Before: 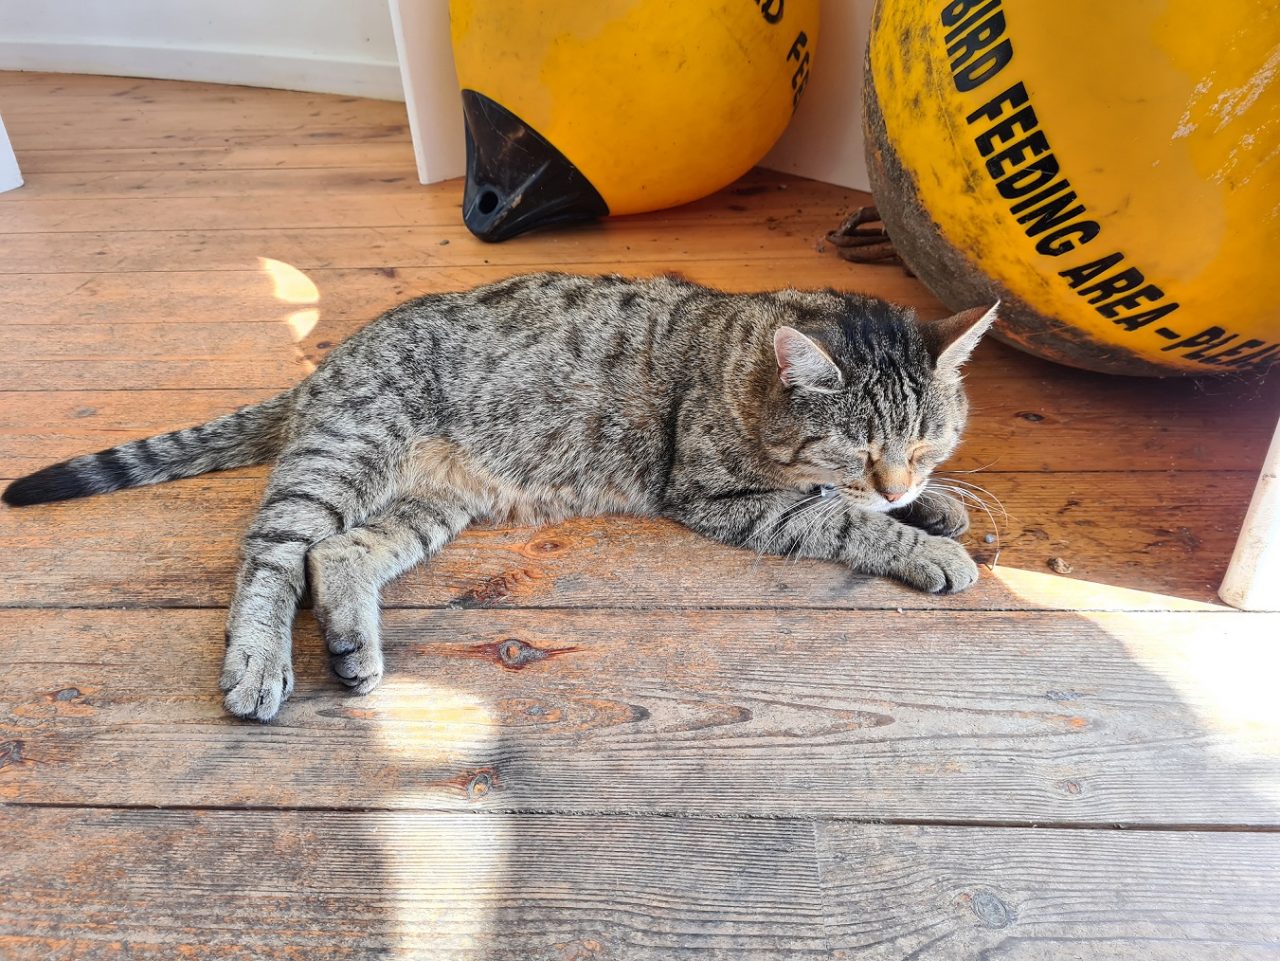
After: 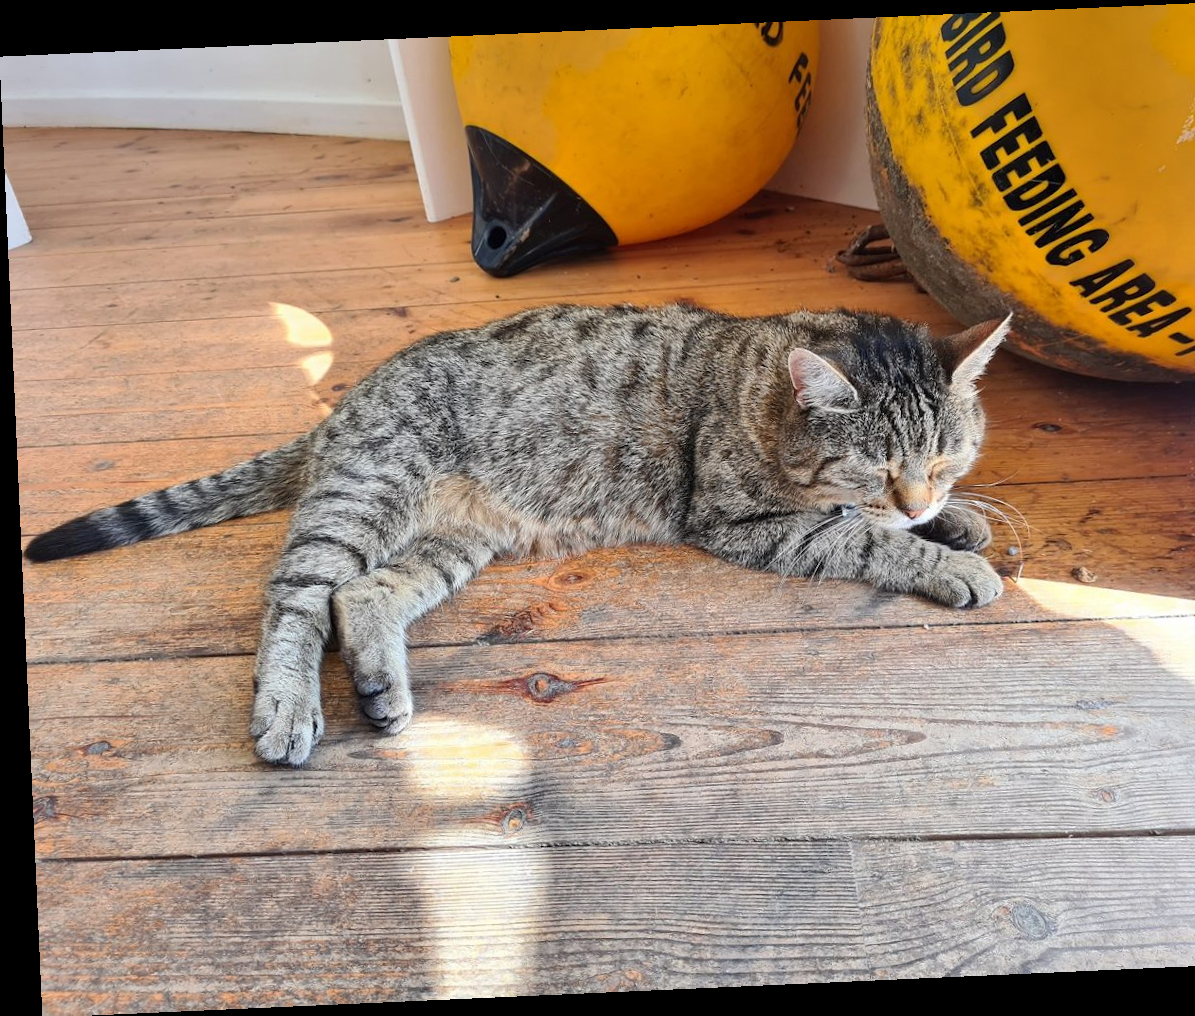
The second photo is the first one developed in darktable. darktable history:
rotate and perspective: rotation -2.56°, automatic cropping off
crop: right 9.509%, bottom 0.031%
